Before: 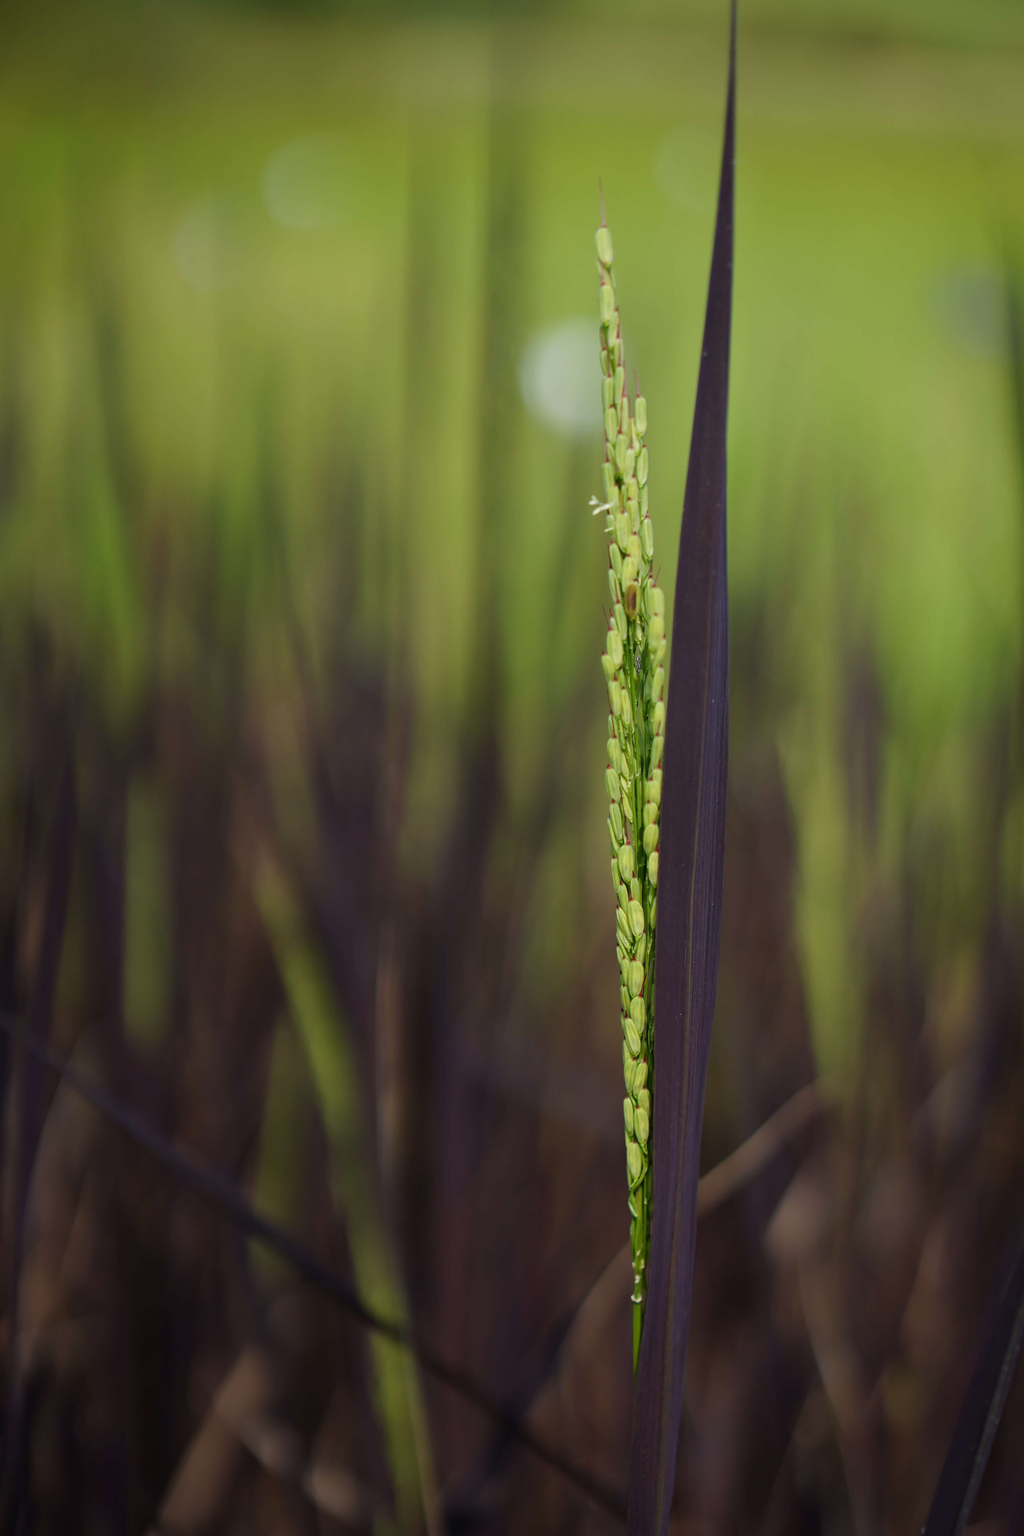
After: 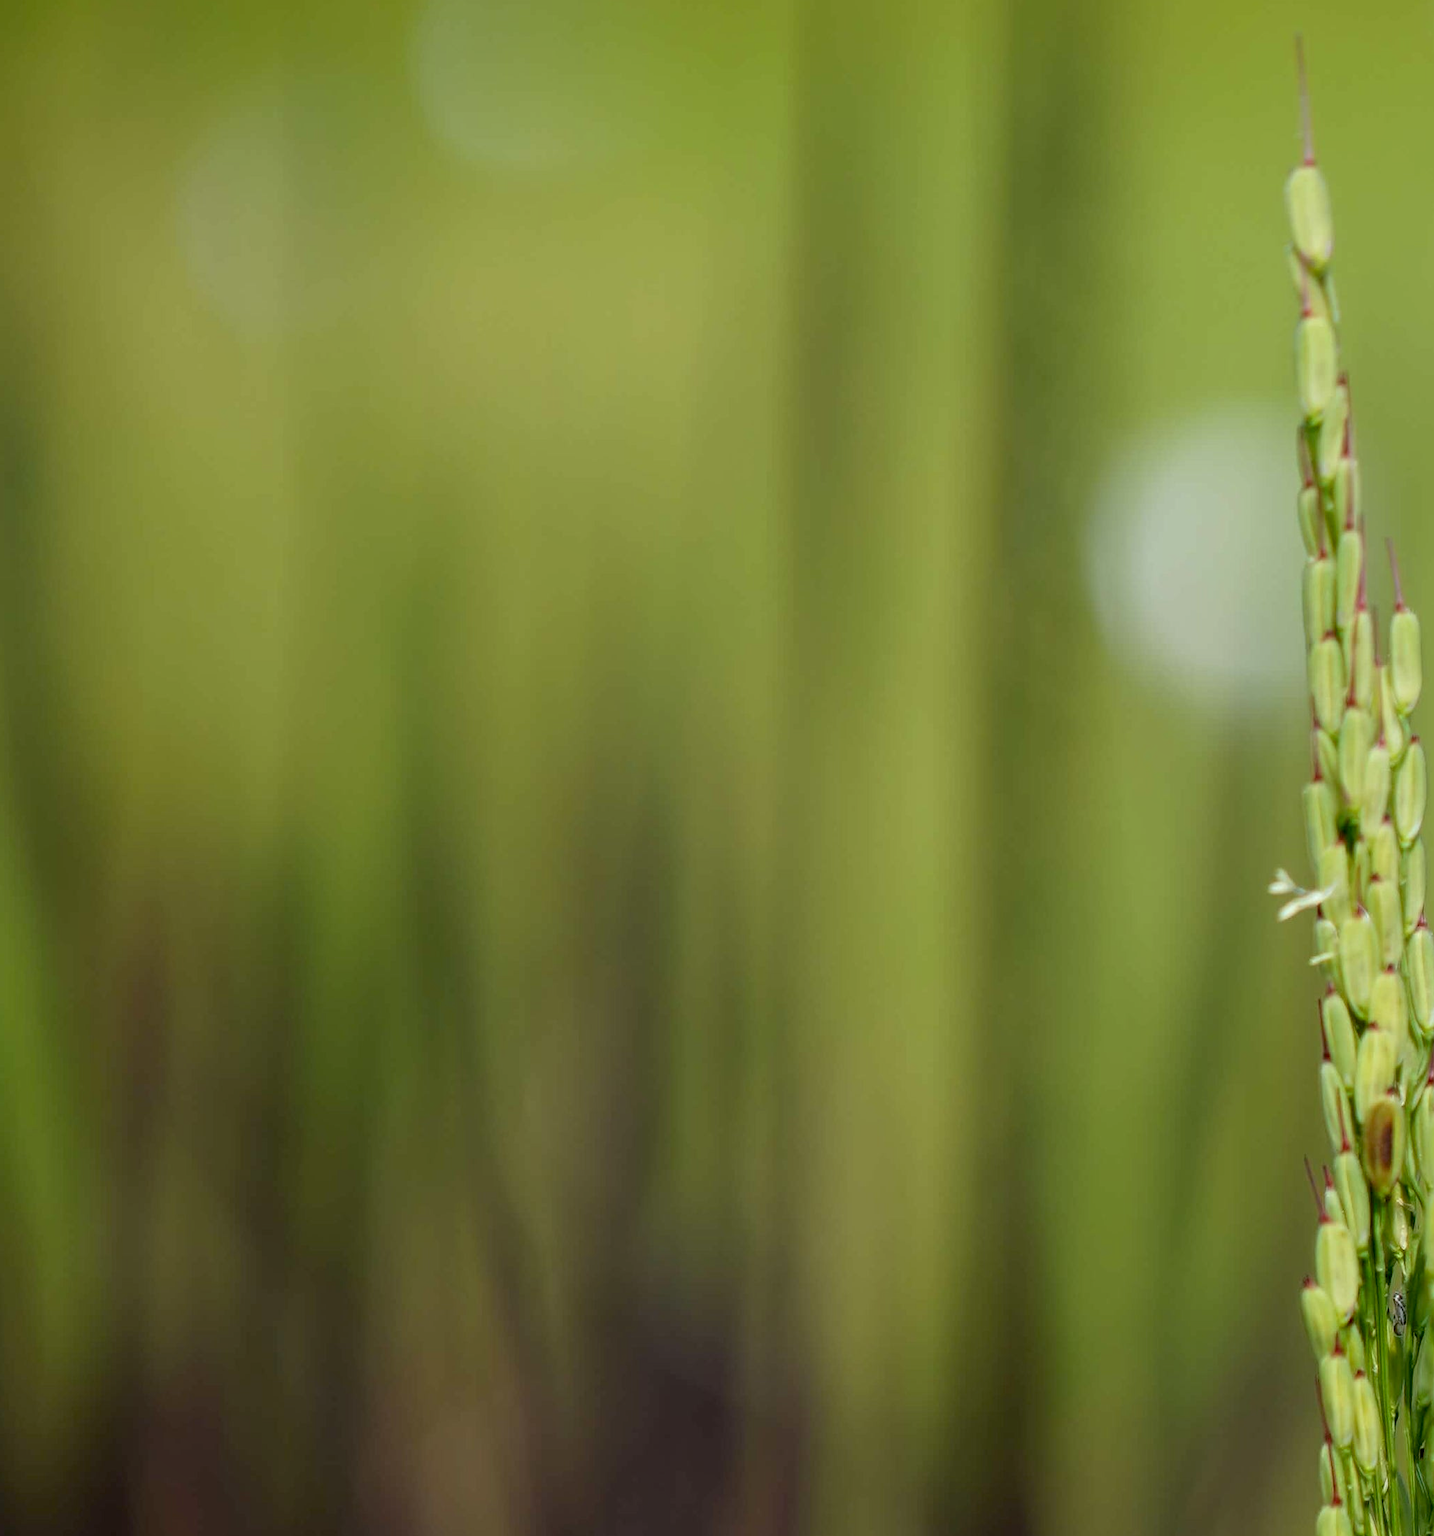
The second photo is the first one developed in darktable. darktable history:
local contrast: highlights 107%, shadows 100%, detail 119%, midtone range 0.2
exposure: black level correction 0.009, exposure 0.015 EV, compensate highlight preservation false
crop: left 10.277%, top 10.704%, right 36.304%, bottom 51.17%
